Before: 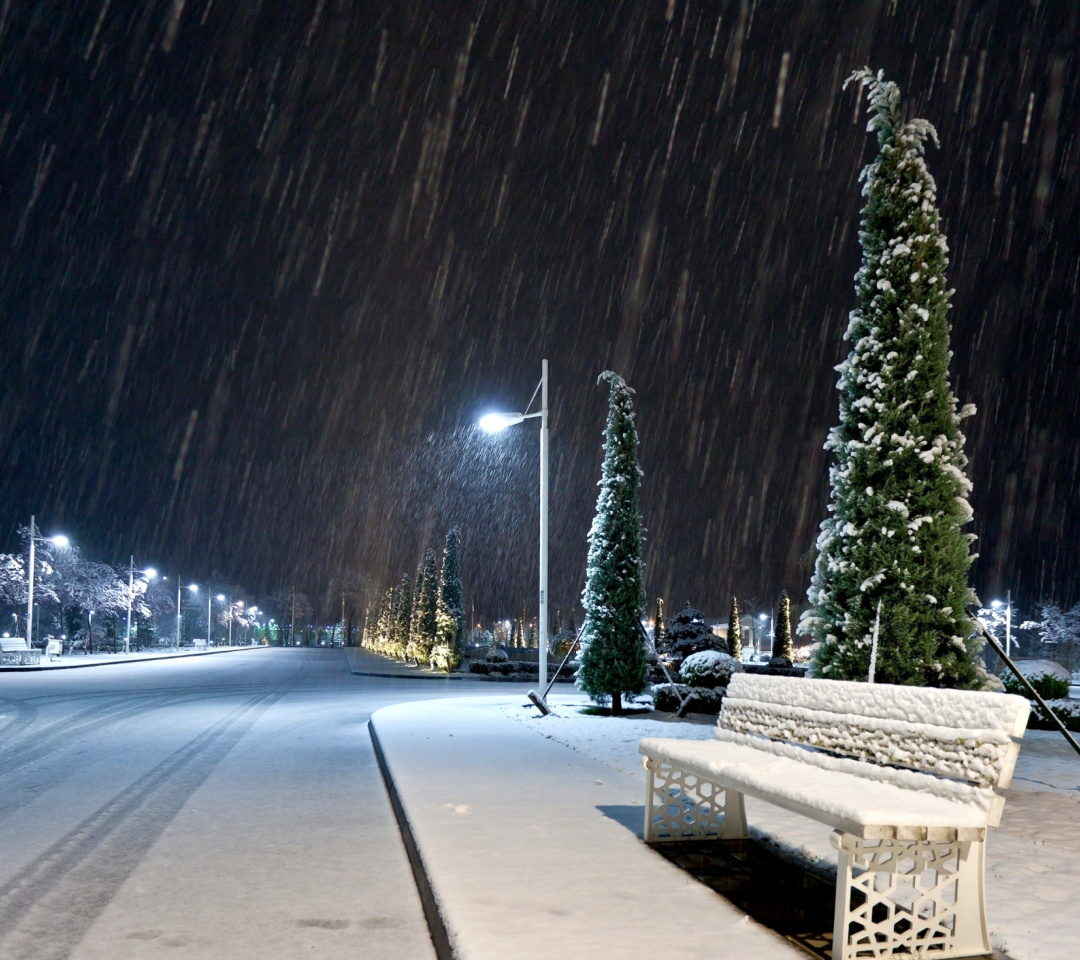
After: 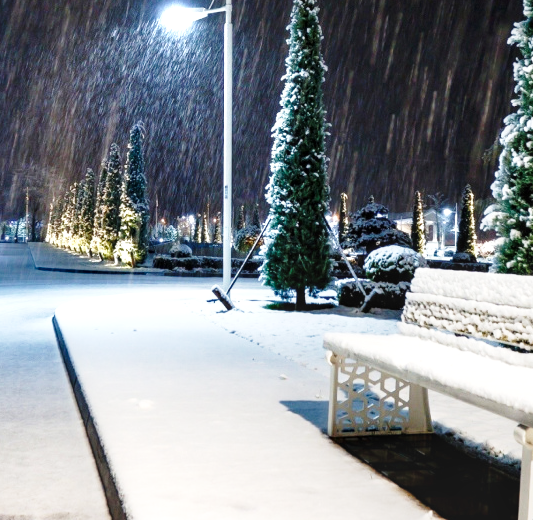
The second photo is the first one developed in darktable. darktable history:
crop: left 29.342%, top 42.23%, right 21.221%, bottom 3.511%
tone equalizer: -8 EV 0.001 EV, -7 EV -0.001 EV, -6 EV 0.004 EV, -5 EV -0.063 EV, -4 EV -0.089 EV, -3 EV -0.151 EV, -2 EV 0.24 EV, -1 EV 0.723 EV, +0 EV 0.5 EV, smoothing diameter 2.12%, edges refinement/feathering 15.72, mask exposure compensation -1.57 EV, filter diffusion 5
local contrast: detail 130%
base curve: curves: ch0 [(0, 0) (0.028, 0.03) (0.121, 0.232) (0.46, 0.748) (0.859, 0.968) (1, 1)], preserve colors none
